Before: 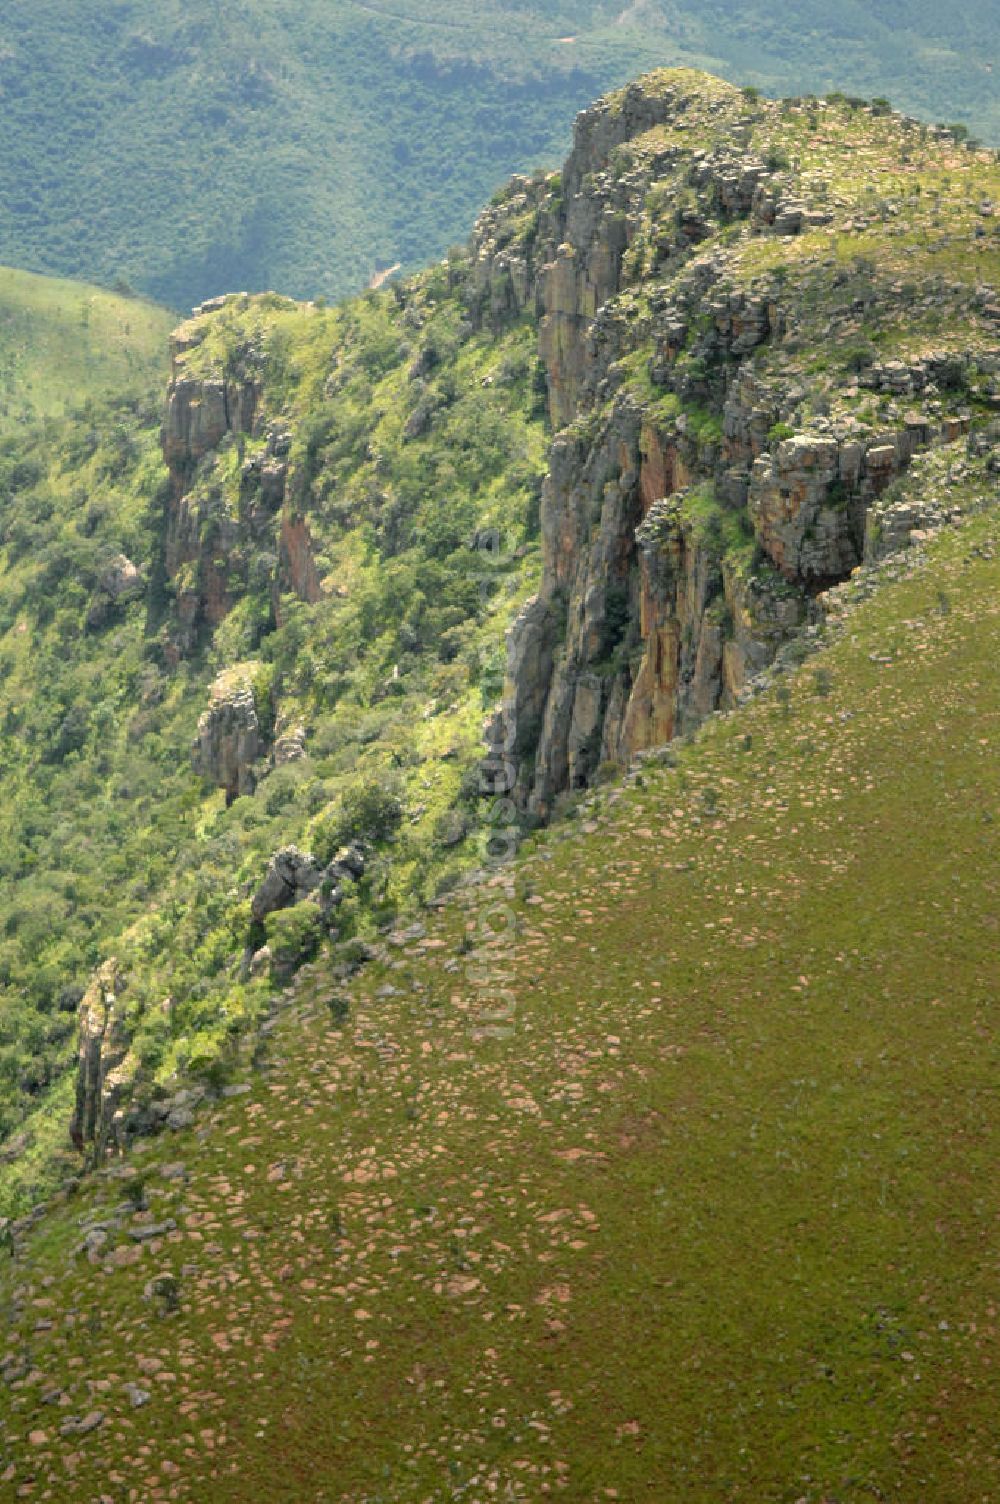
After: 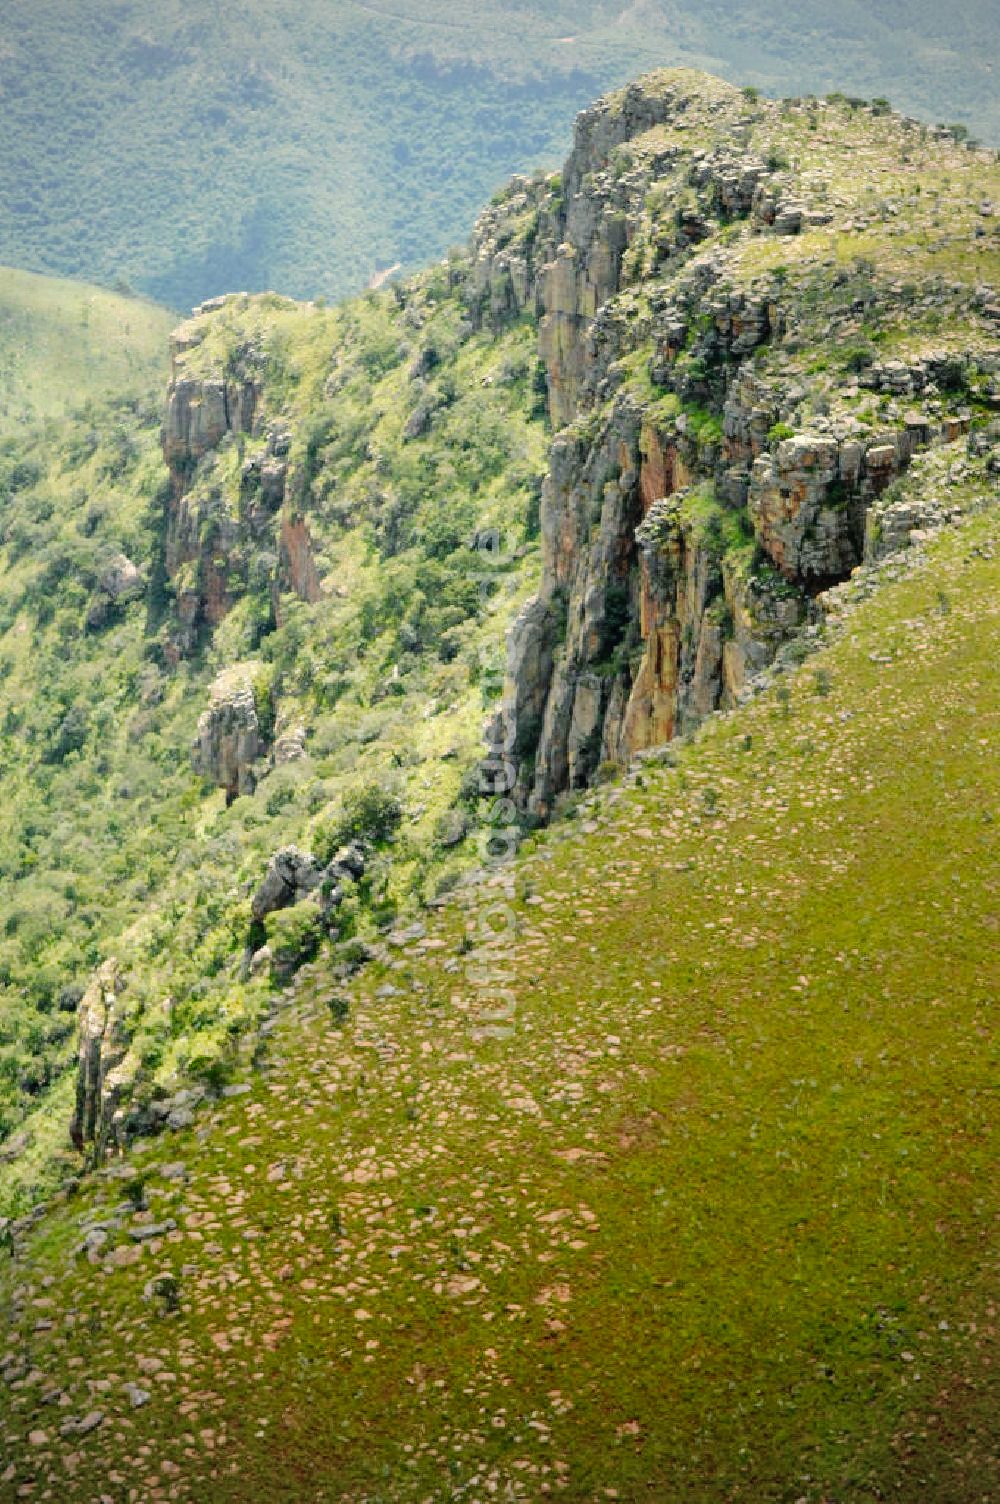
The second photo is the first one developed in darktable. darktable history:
vignetting: fall-off radius 61.16%
tone curve: curves: ch0 [(0, 0) (0.003, 0.002) (0.011, 0.006) (0.025, 0.012) (0.044, 0.021) (0.069, 0.027) (0.1, 0.035) (0.136, 0.06) (0.177, 0.108) (0.224, 0.173) (0.277, 0.26) (0.335, 0.353) (0.399, 0.453) (0.468, 0.555) (0.543, 0.641) (0.623, 0.724) (0.709, 0.792) (0.801, 0.857) (0.898, 0.918) (1, 1)], preserve colors none
